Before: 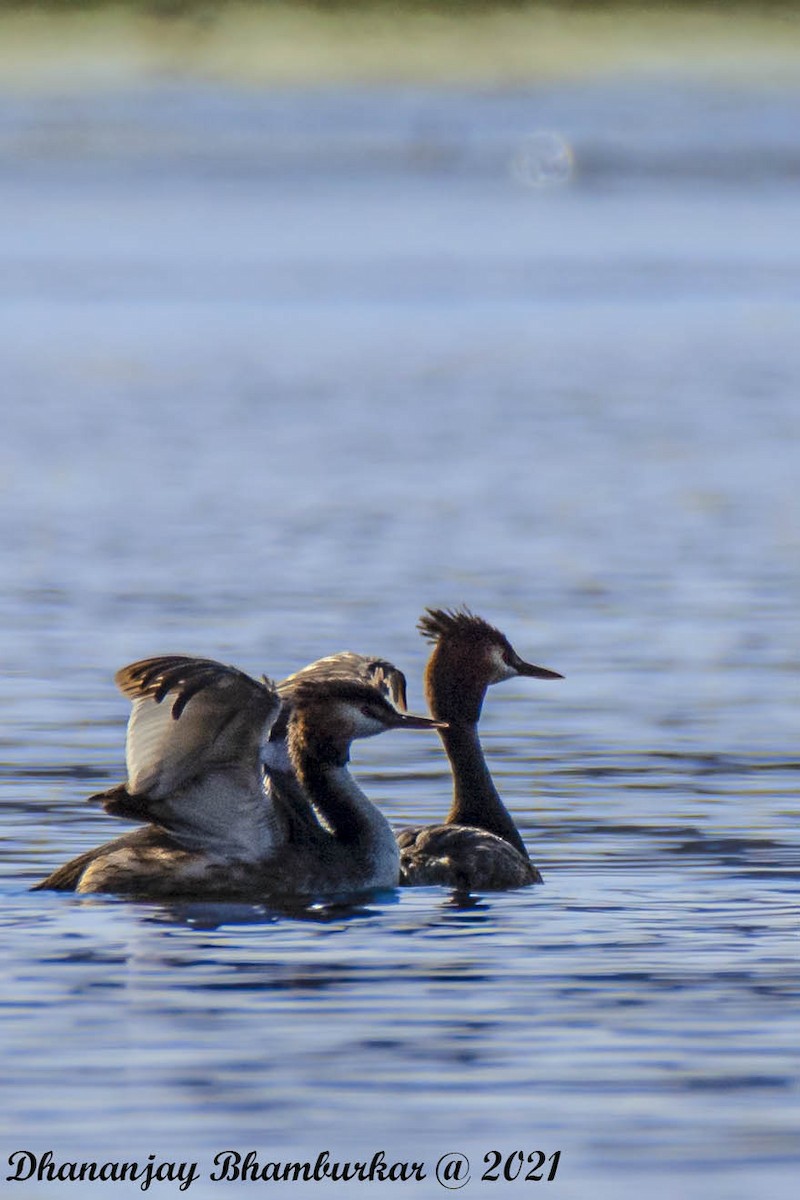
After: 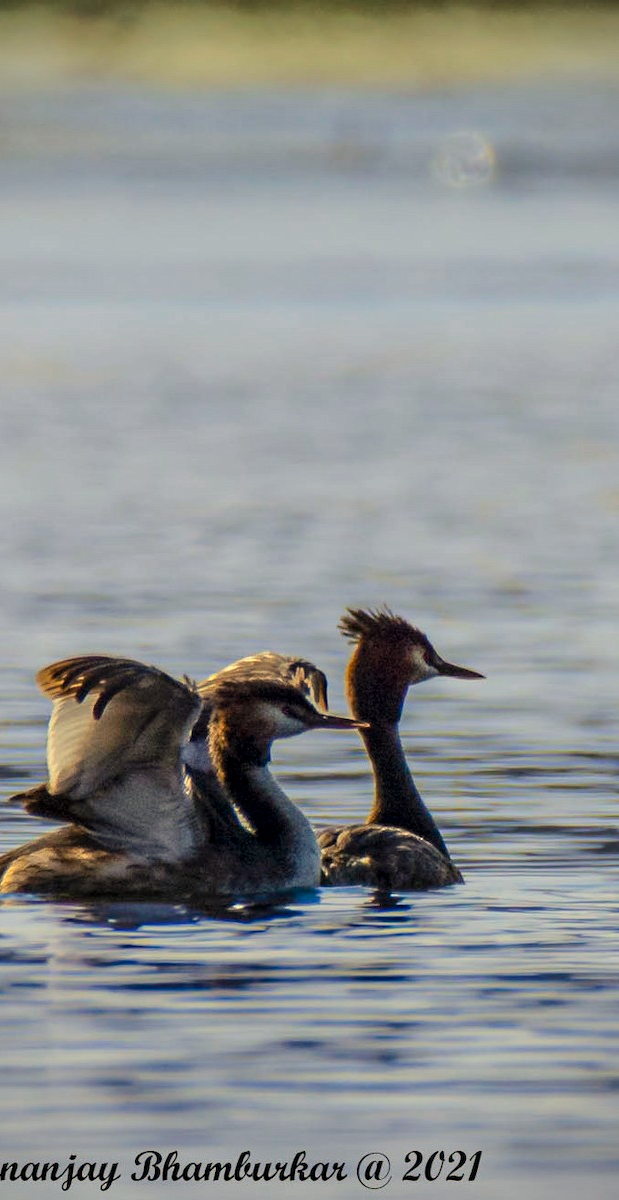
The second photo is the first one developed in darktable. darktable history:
color correction: highlights a* 2.72, highlights b* 22.8
vignetting: fall-off radius 60.92%
crop: left 9.88%, right 12.664%
split-toning: shadows › saturation 0.61, highlights › saturation 0.58, balance -28.74, compress 87.36%
